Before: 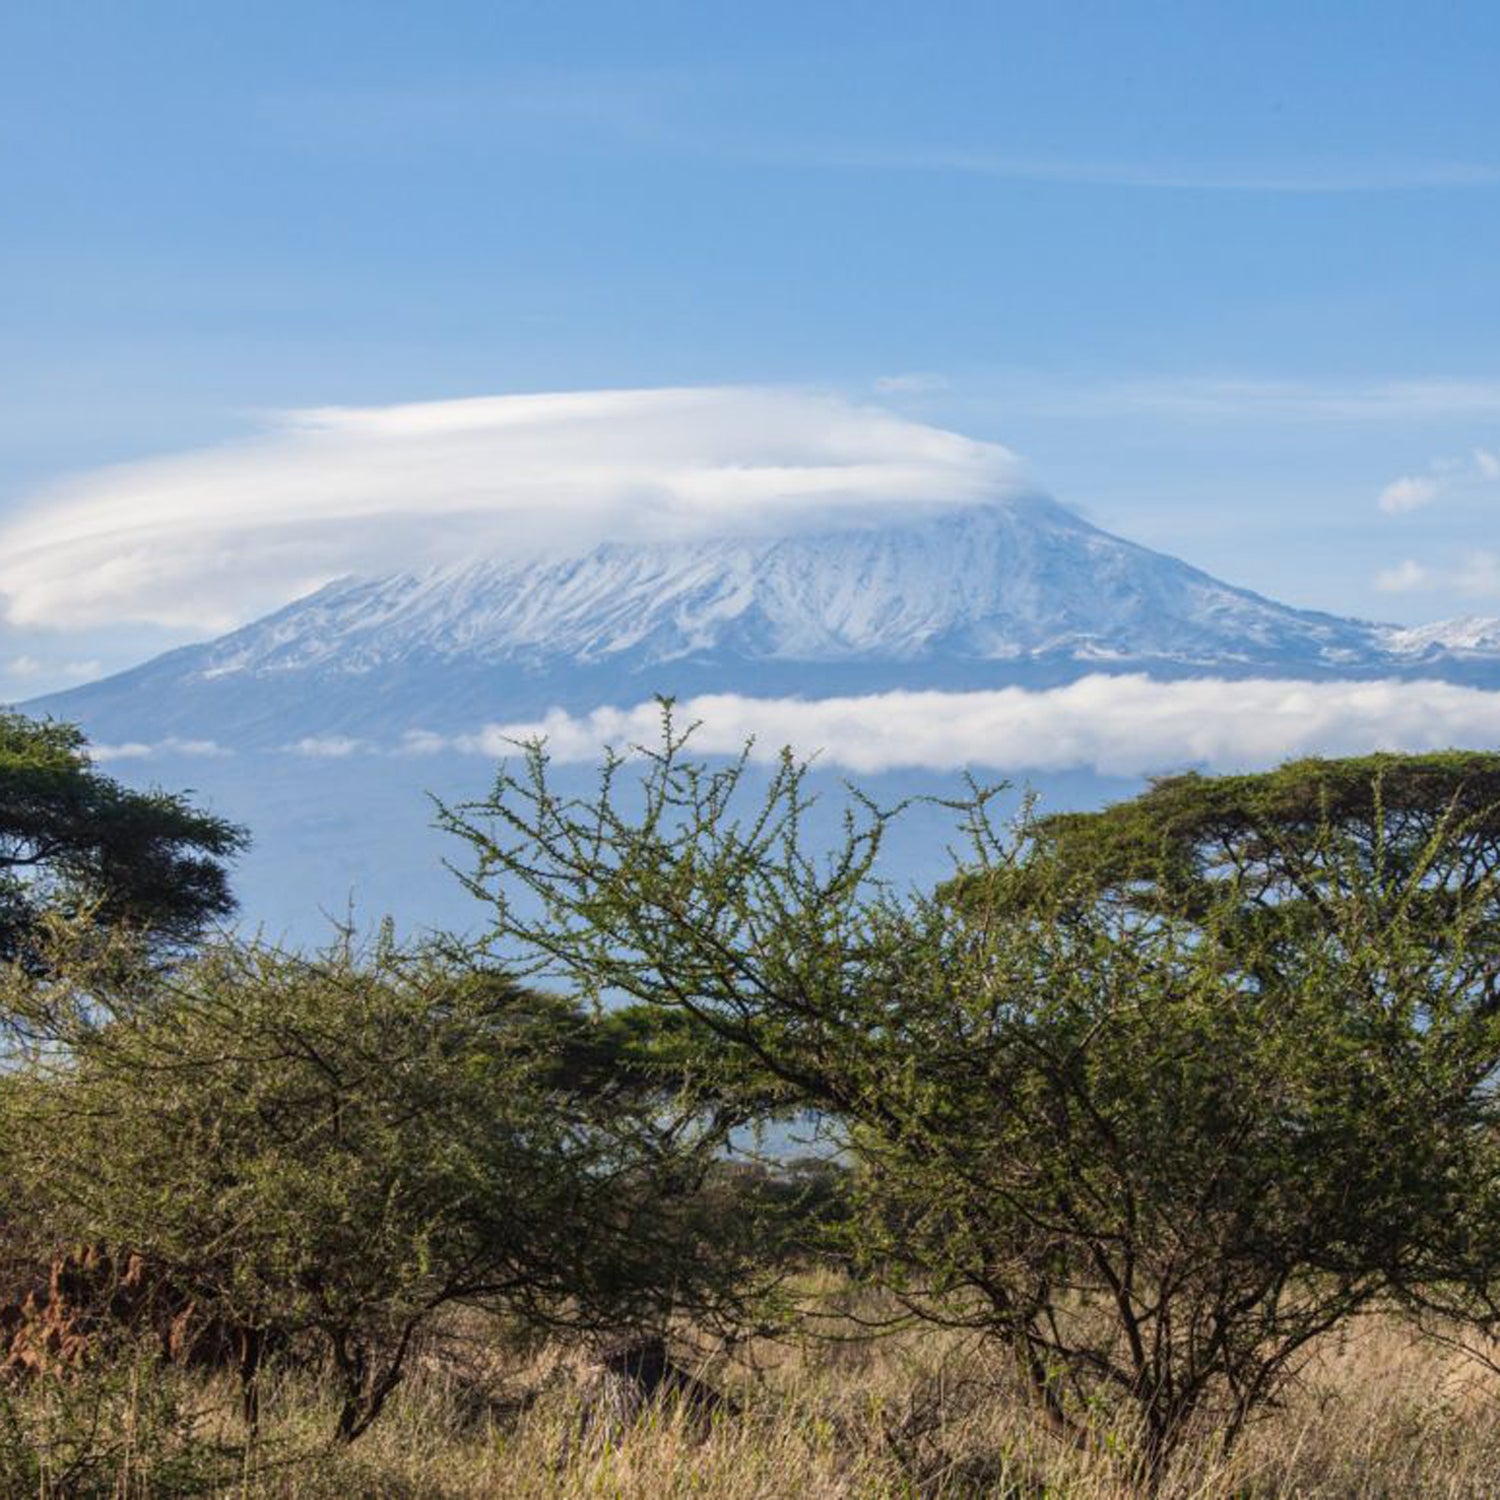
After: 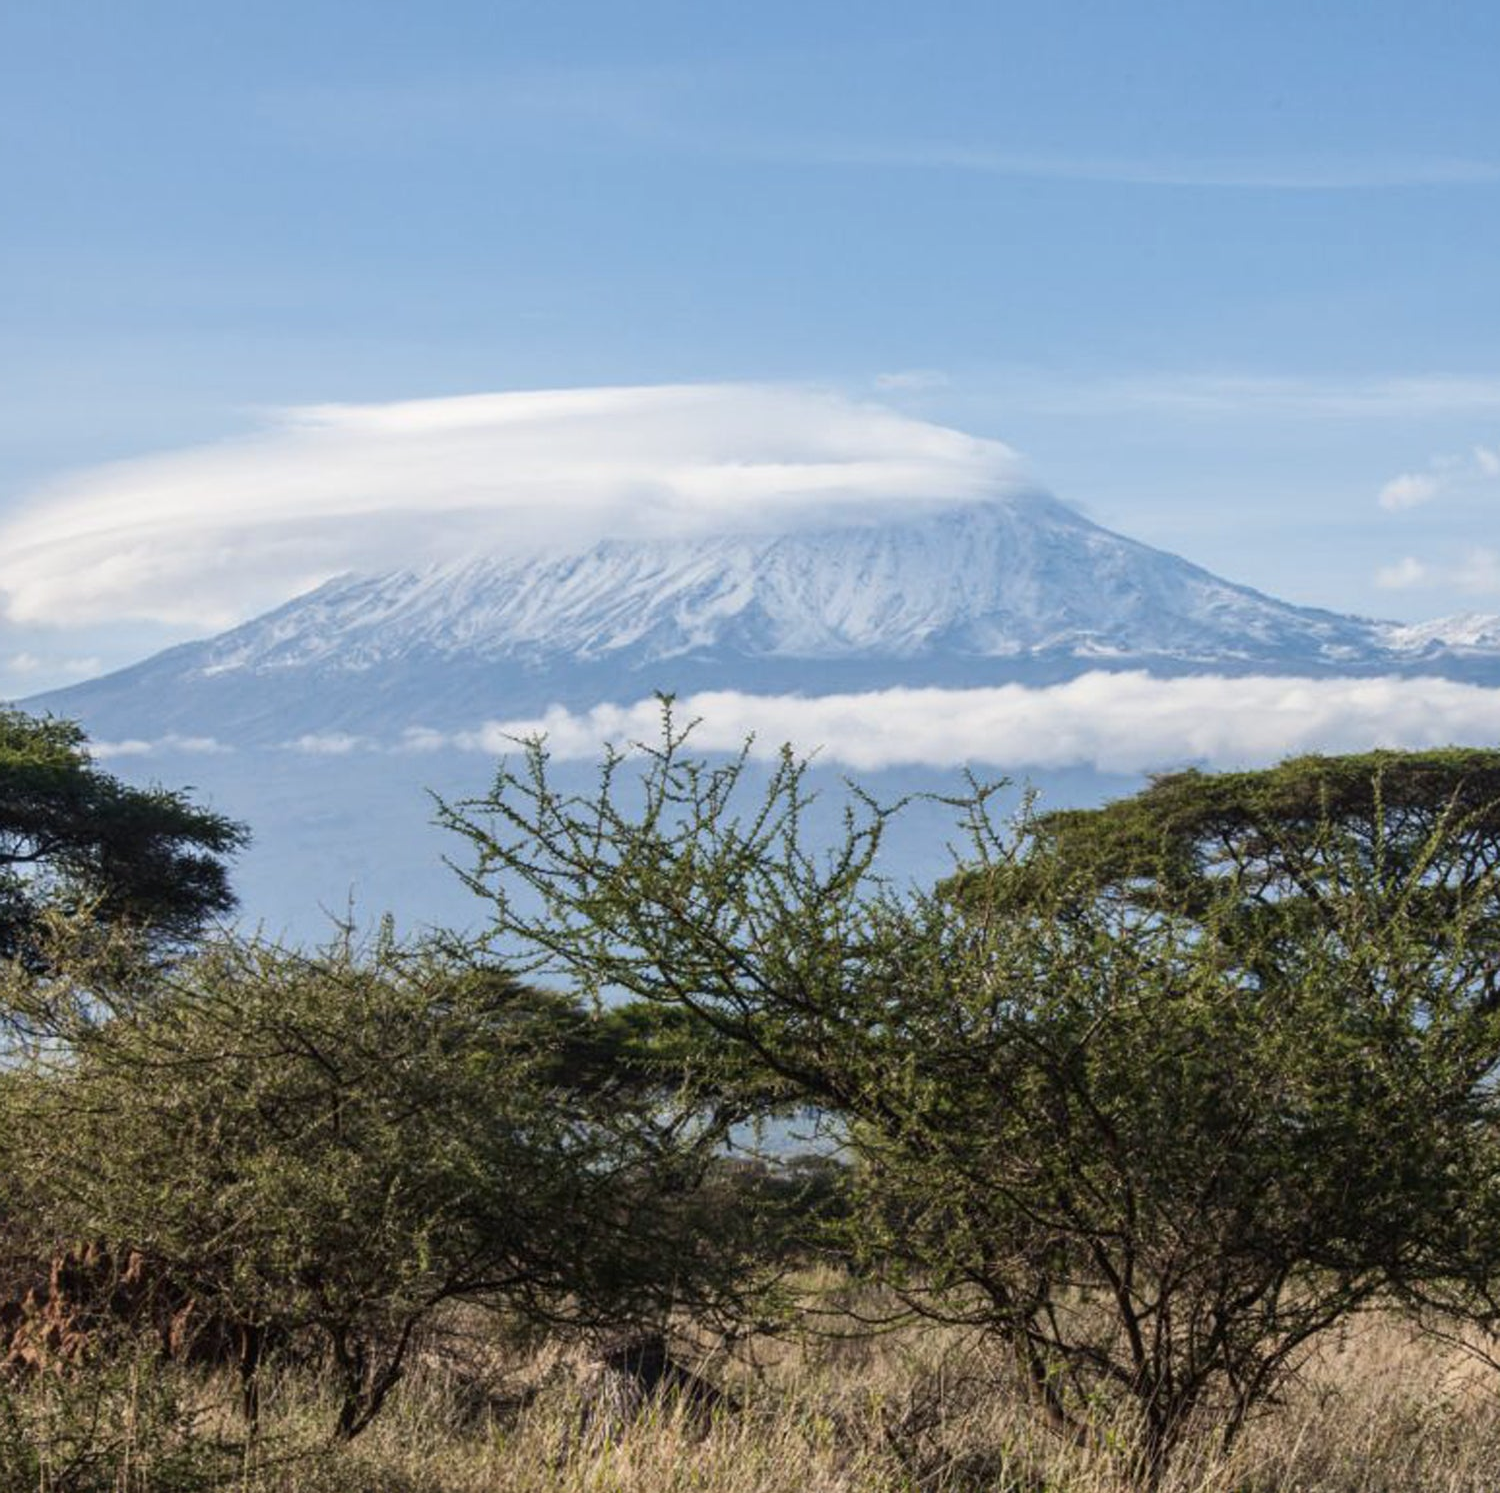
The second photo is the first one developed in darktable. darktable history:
contrast brightness saturation: contrast 0.106, saturation -0.163
crop: top 0.246%, bottom 0.171%
